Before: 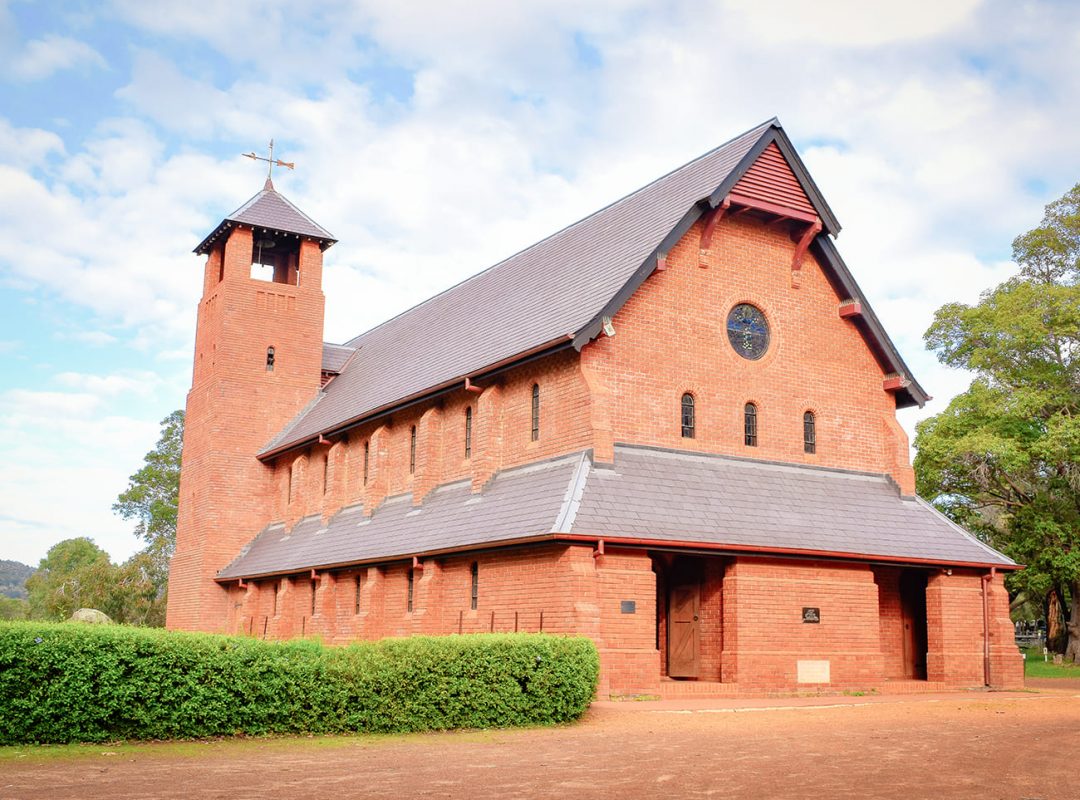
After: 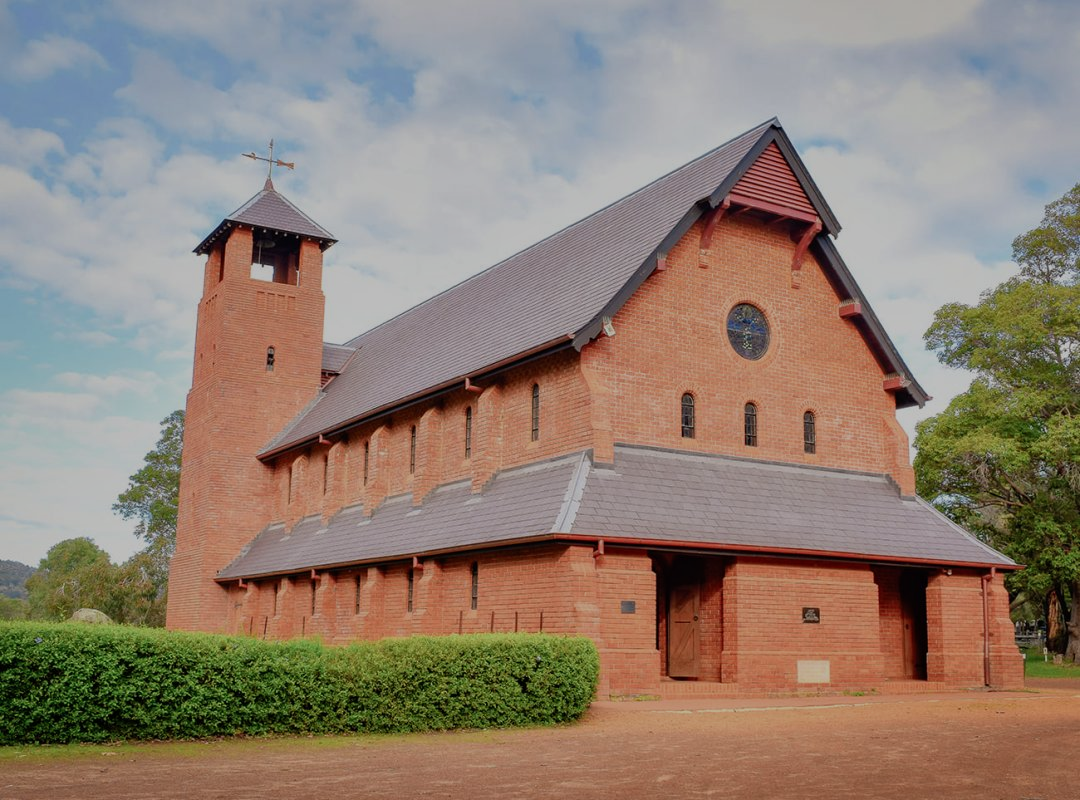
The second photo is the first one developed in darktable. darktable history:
shadows and highlights: soften with gaussian
exposure: exposure -0.925 EV, compensate highlight preservation false
